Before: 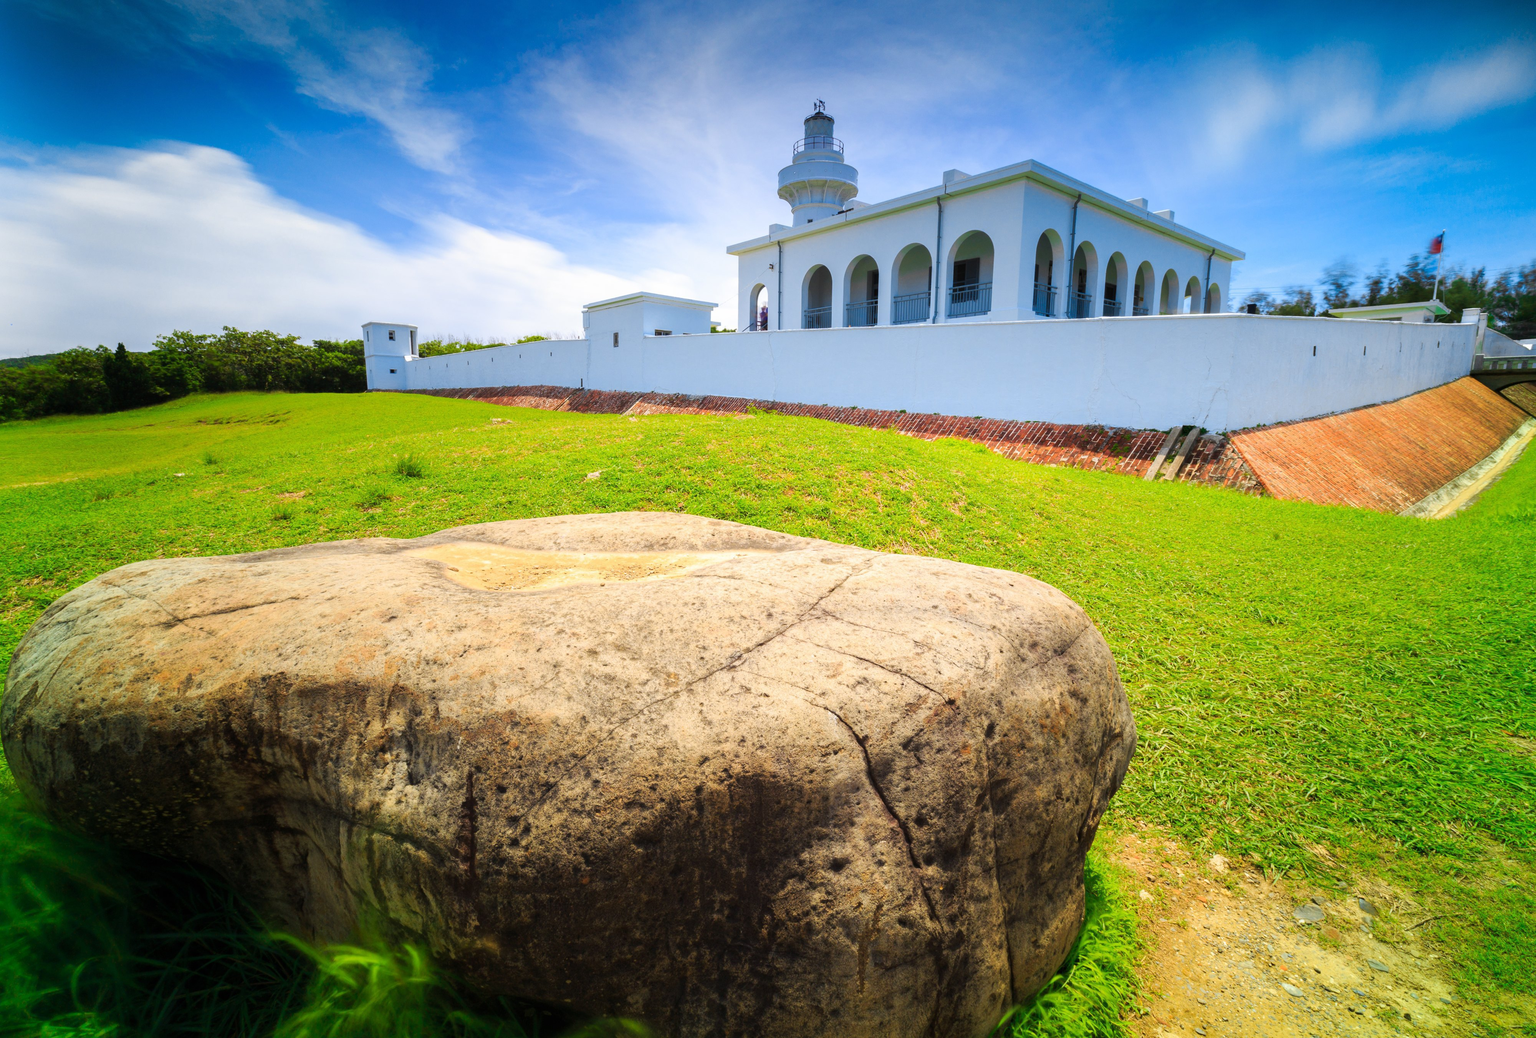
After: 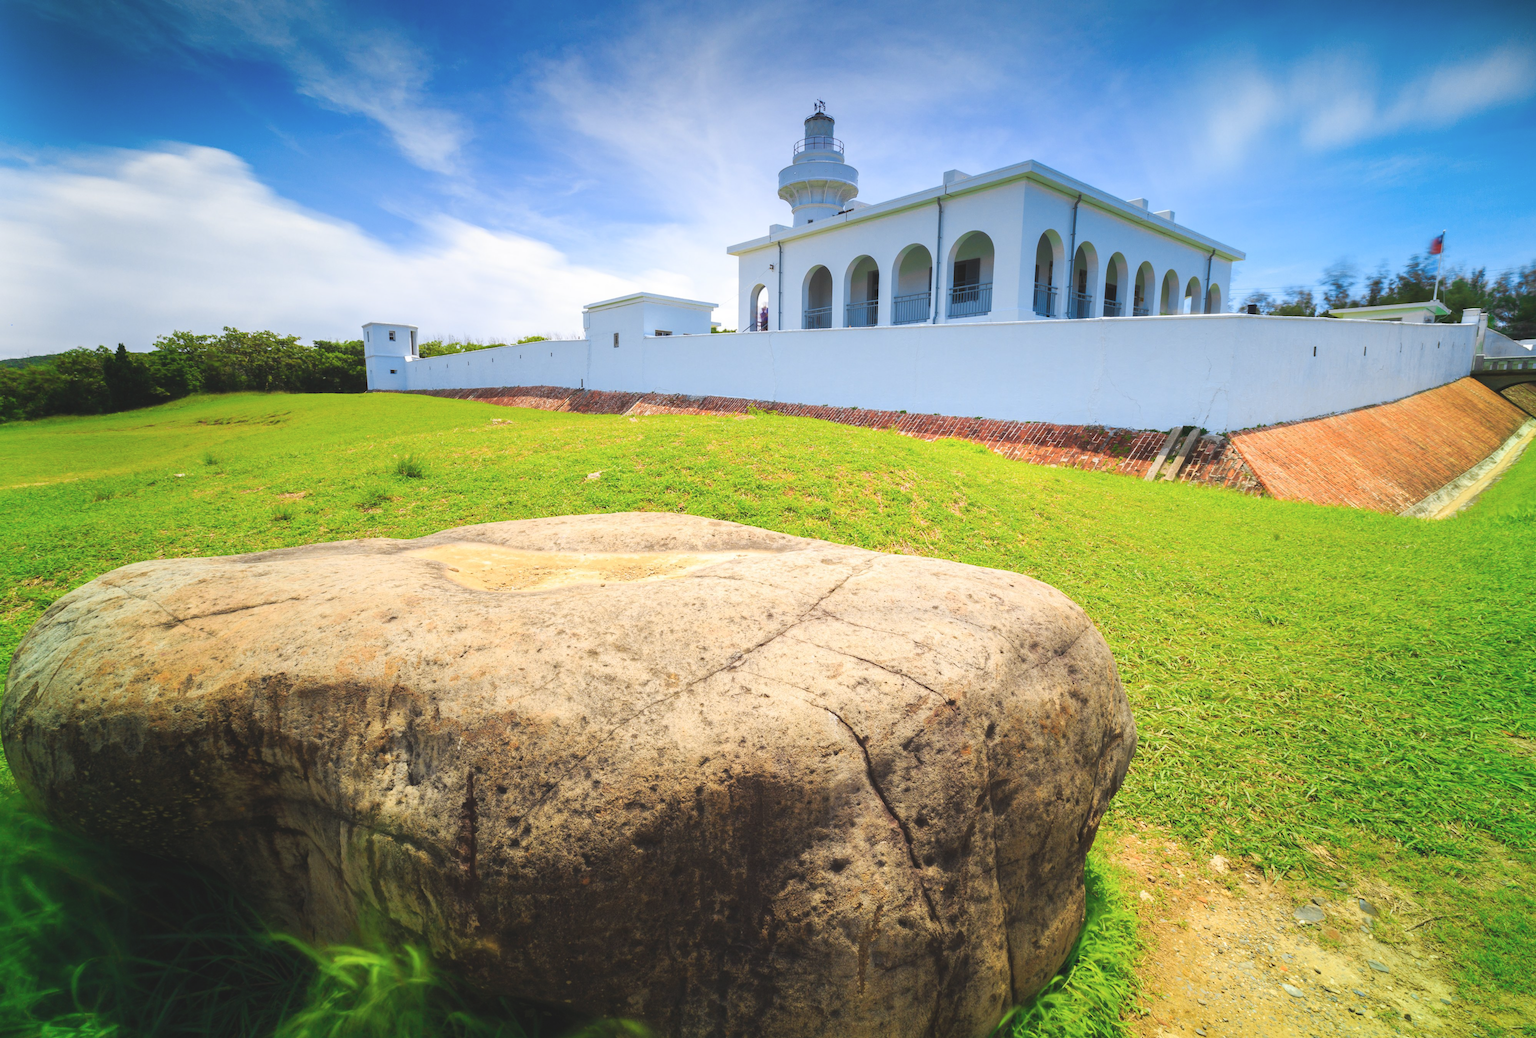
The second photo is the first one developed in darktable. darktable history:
color balance: lift [1.007, 1, 1, 1], gamma [1.097, 1, 1, 1]
exposure: exposure 0 EV, compensate highlight preservation false
